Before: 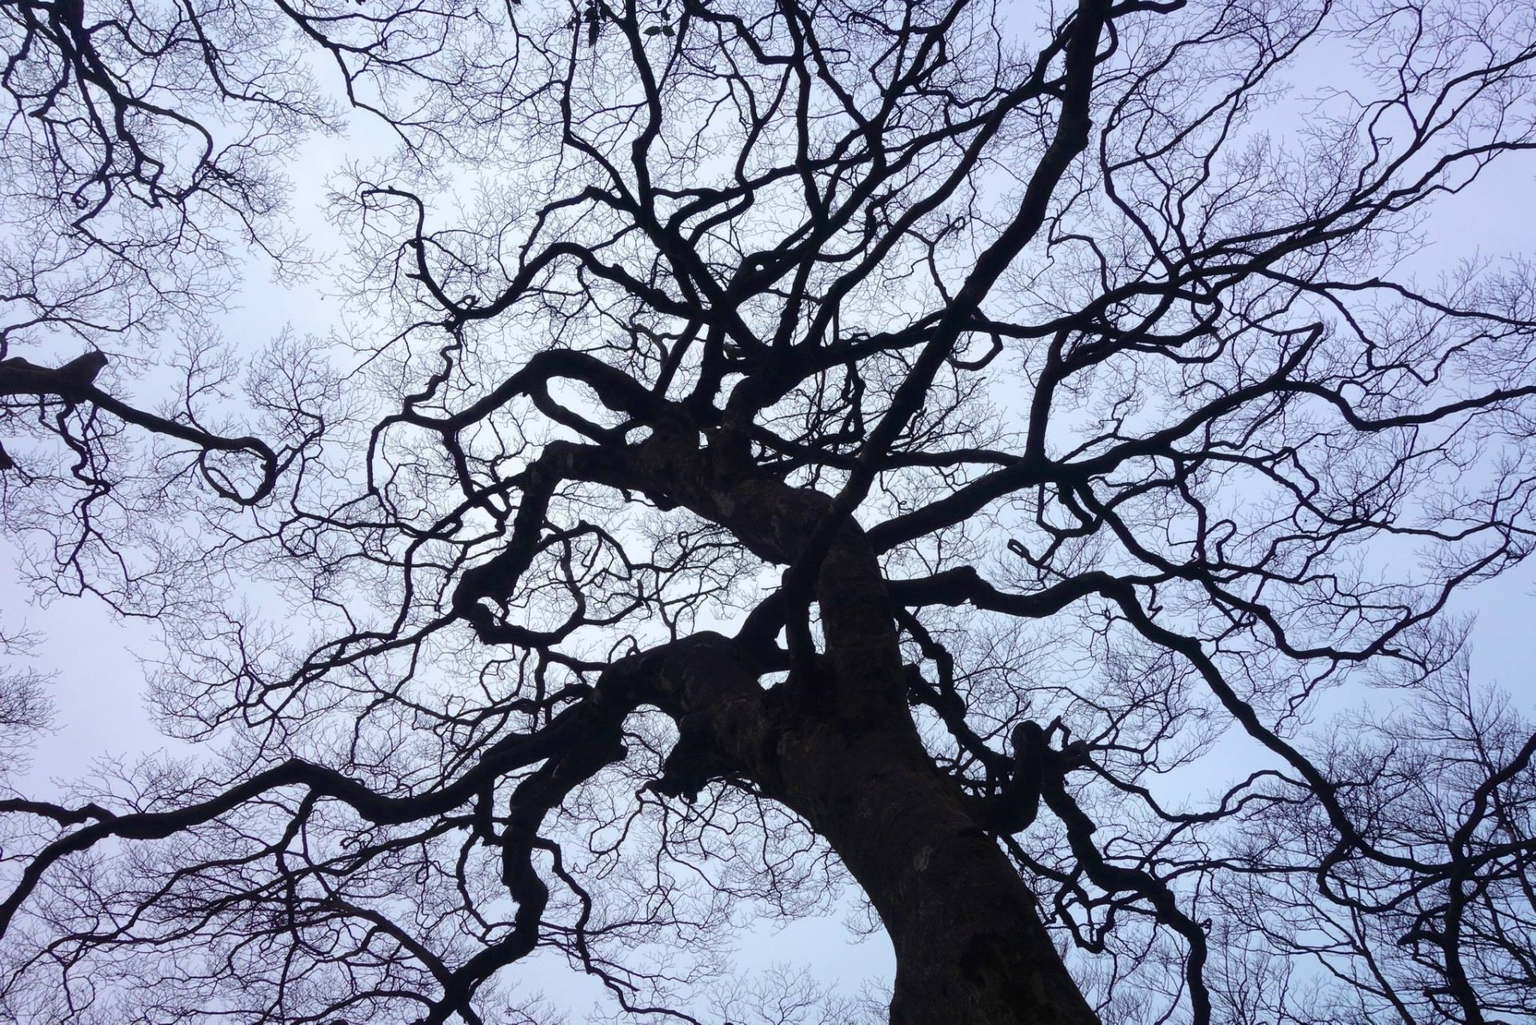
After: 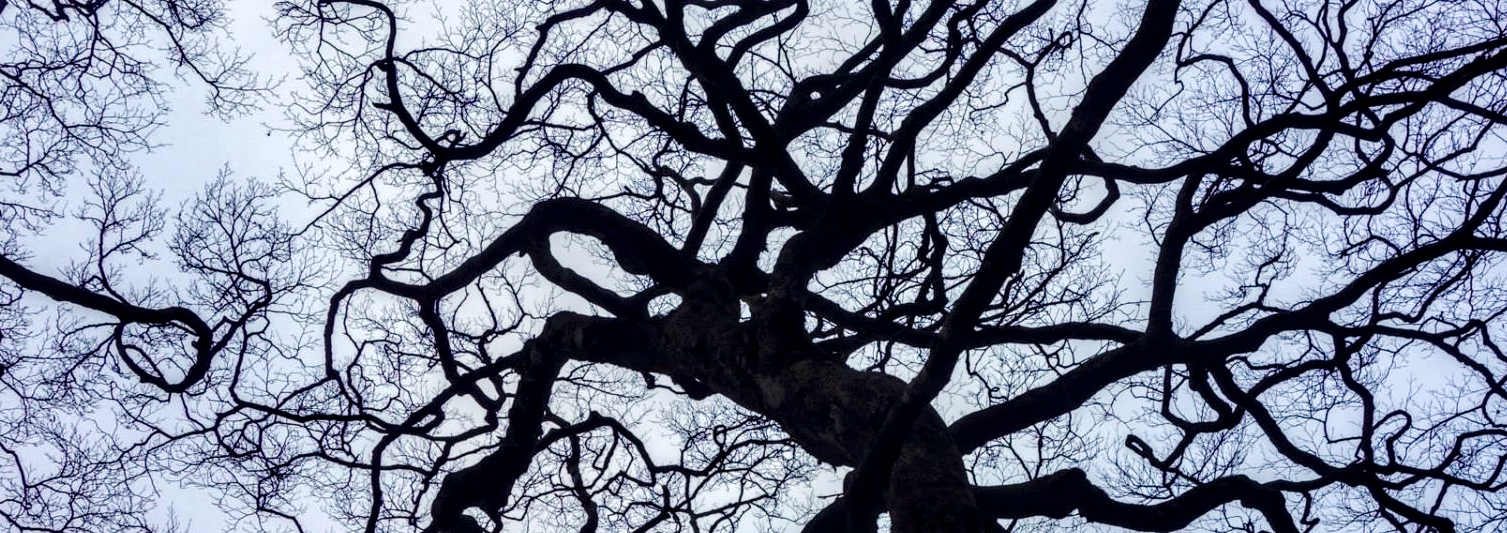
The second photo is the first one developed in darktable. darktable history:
local contrast: highlights 22%, shadows 72%, detail 170%
crop: left 7.009%, top 18.688%, right 14.471%, bottom 39.658%
tone curve: curves: ch0 [(0, 0) (0.055, 0.031) (0.282, 0.215) (0.729, 0.785) (1, 1)], preserve colors none
velvia: on, module defaults
shadows and highlights: highlights color adjustment 53.65%, low approximation 0.01, soften with gaussian
